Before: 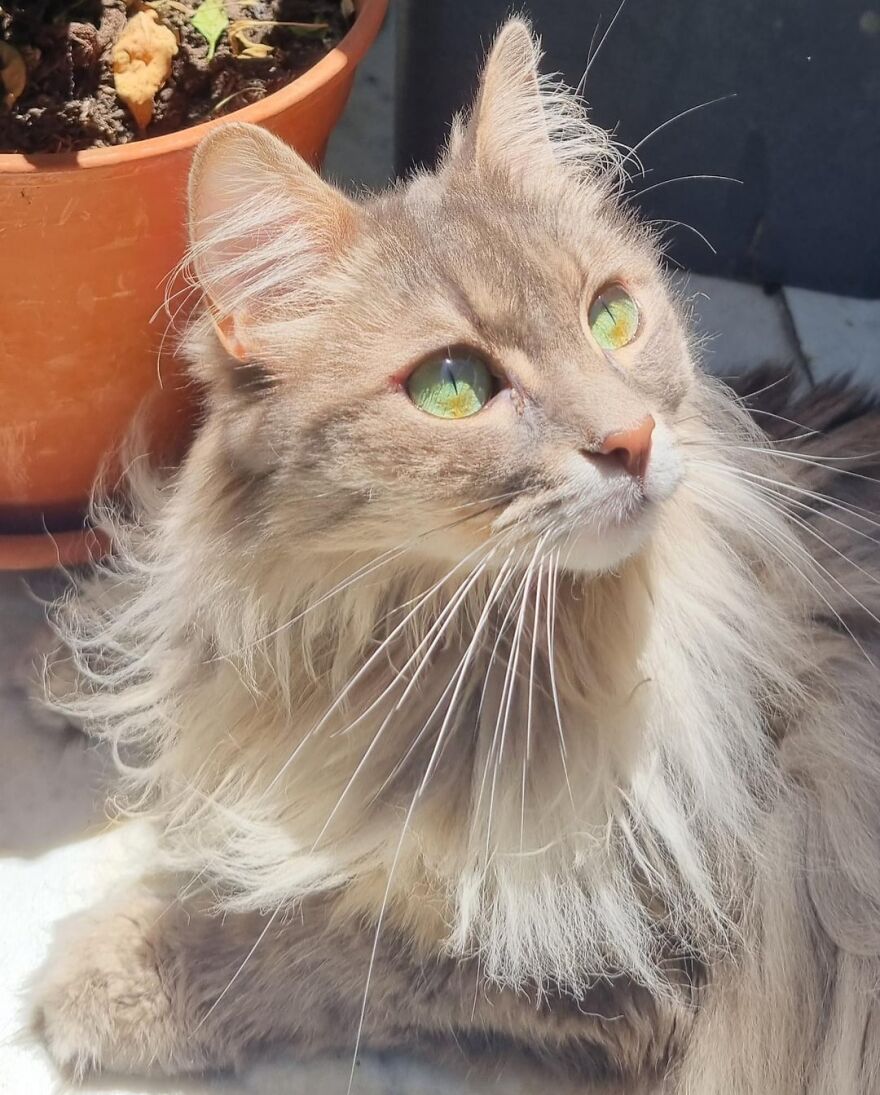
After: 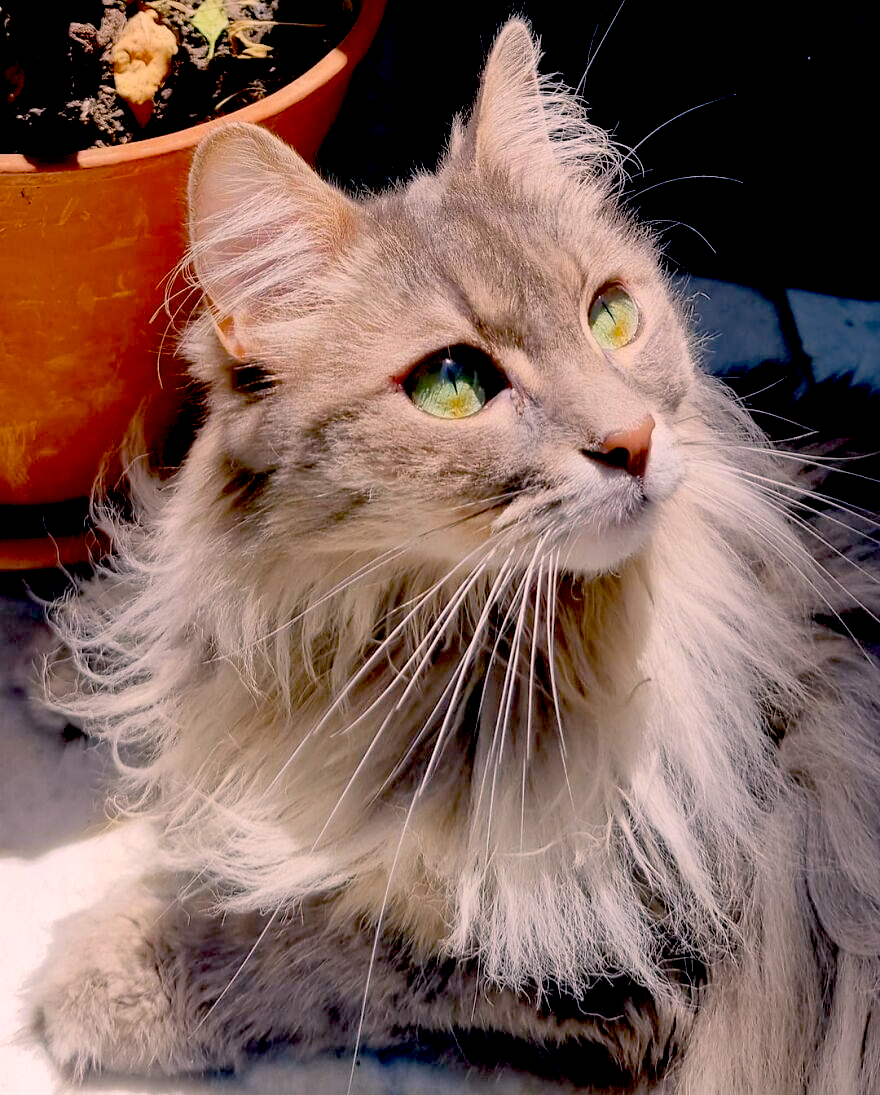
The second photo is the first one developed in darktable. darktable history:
color correction: highlights a* 14.46, highlights b* 5.85, shadows a* -5.53, shadows b* -15.24, saturation 0.85
exposure: black level correction 0.1, exposure -0.092 EV, compensate highlight preservation false
